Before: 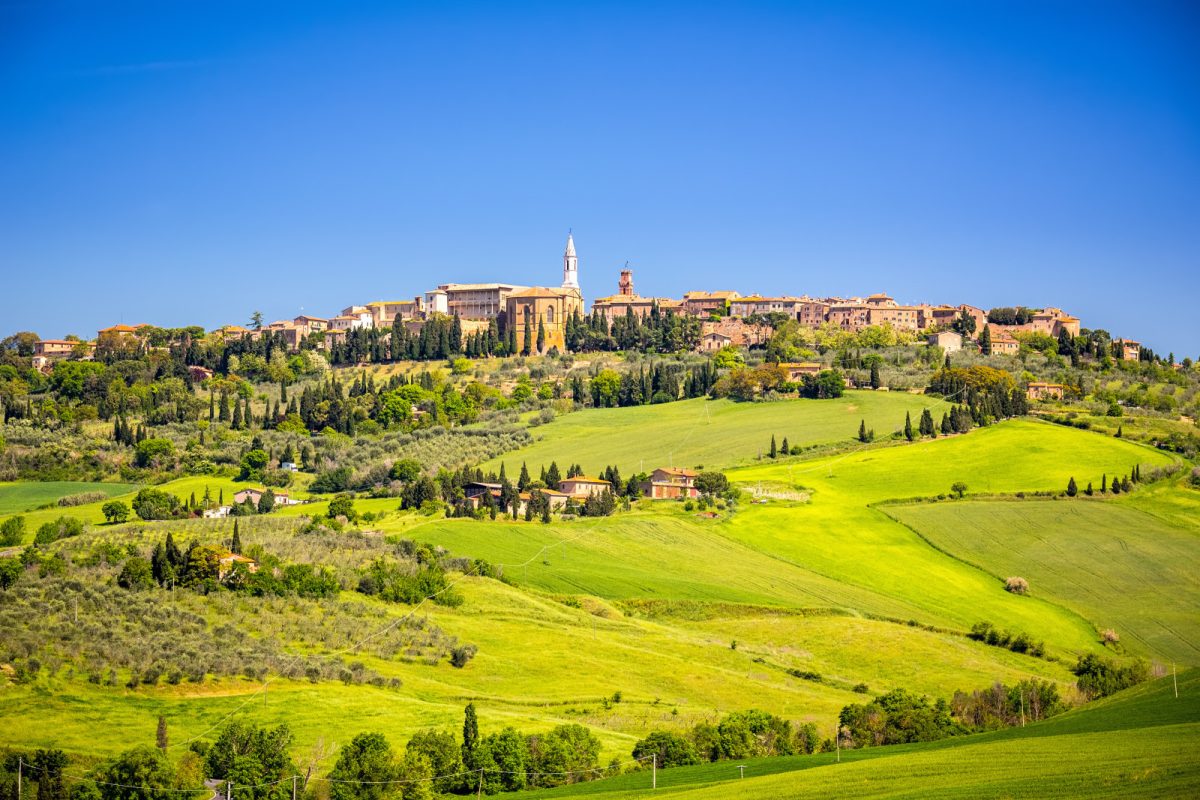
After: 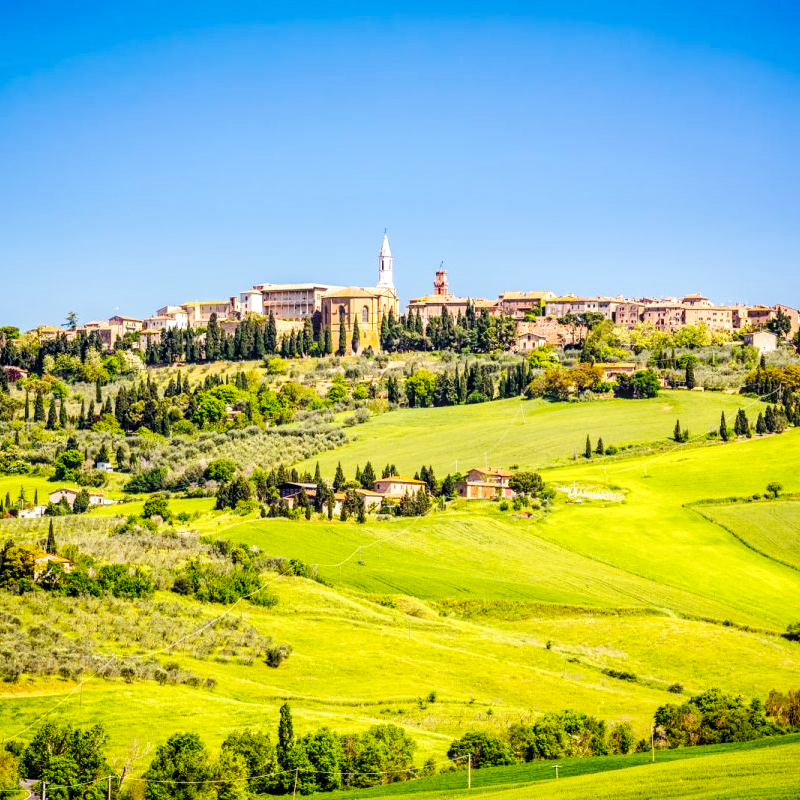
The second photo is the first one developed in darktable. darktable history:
crop and rotate: left 15.446%, right 17.836%
local contrast: on, module defaults
base curve: curves: ch0 [(0, 0) (0.036, 0.025) (0.121, 0.166) (0.206, 0.329) (0.605, 0.79) (1, 1)], preserve colors none
